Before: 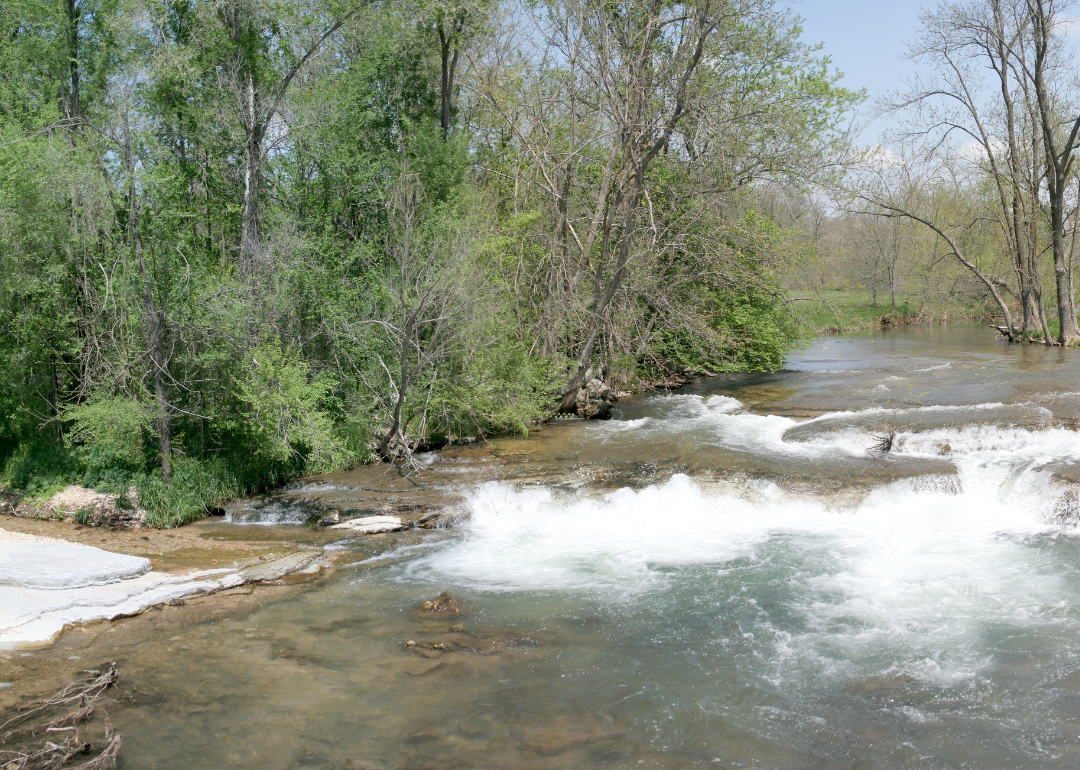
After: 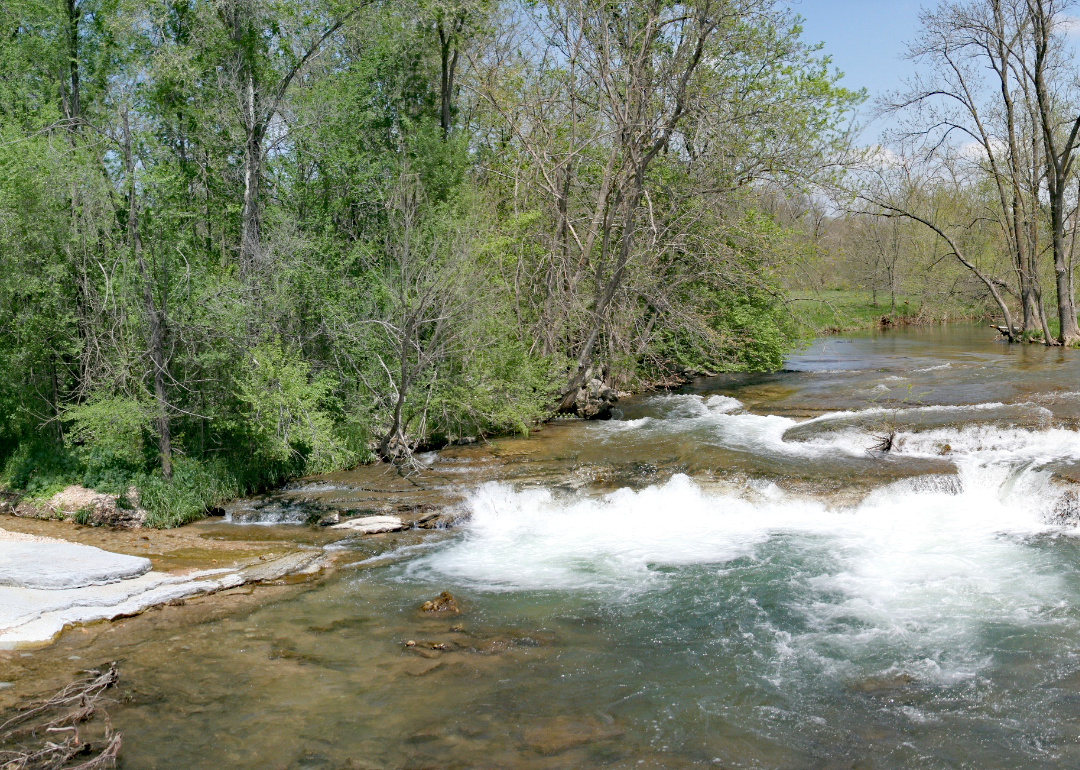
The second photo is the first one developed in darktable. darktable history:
exposure: exposure 0.014 EV, compensate highlight preservation false
haze removal: strength 0.51, distance 0.428, adaptive false
